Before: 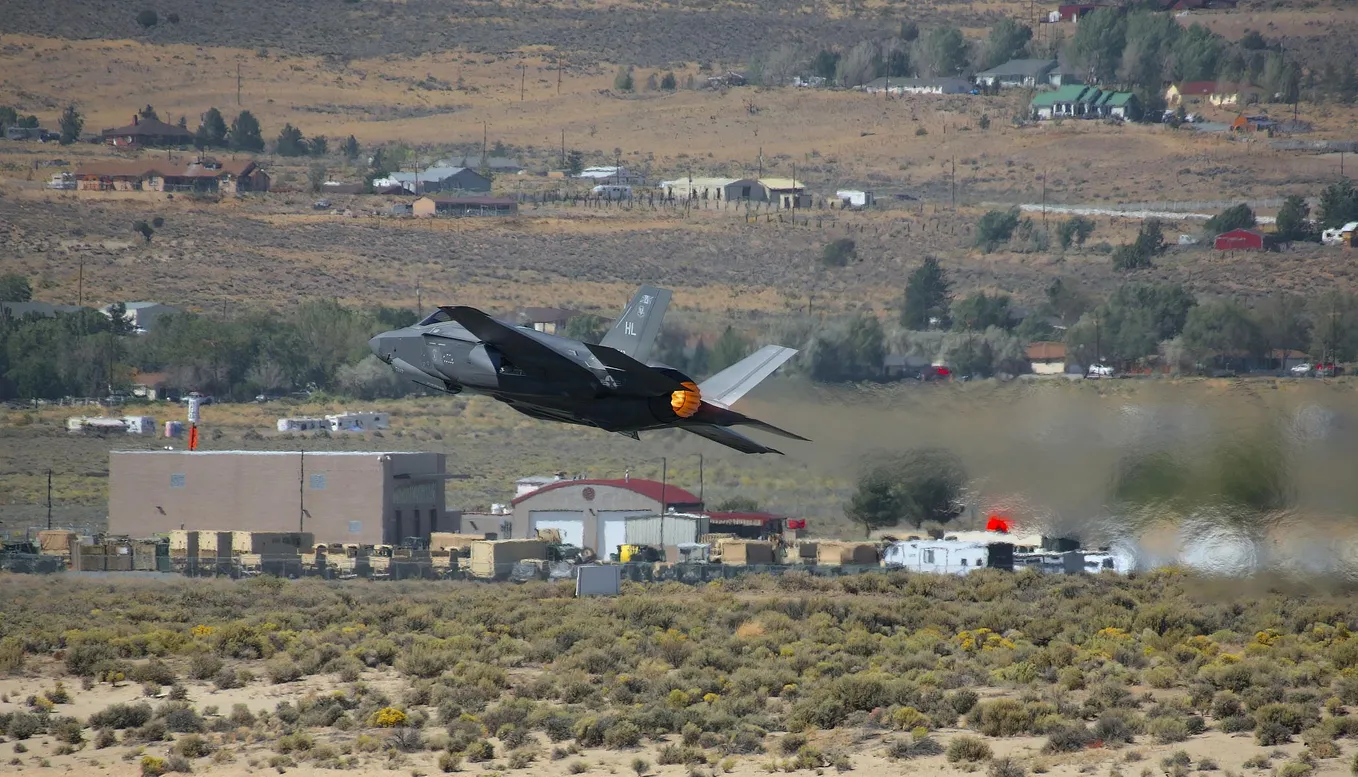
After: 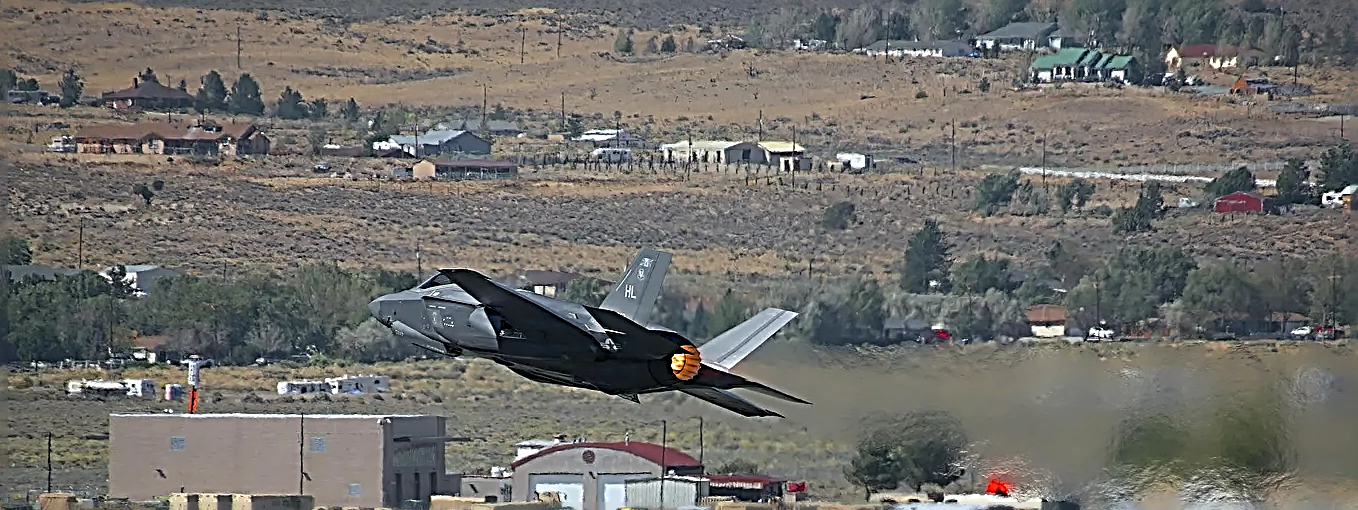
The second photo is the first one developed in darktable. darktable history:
crop and rotate: top 4.848%, bottom 29.503%
tone equalizer: on, module defaults
levels: mode automatic
sharpen: radius 3.158, amount 1.731
